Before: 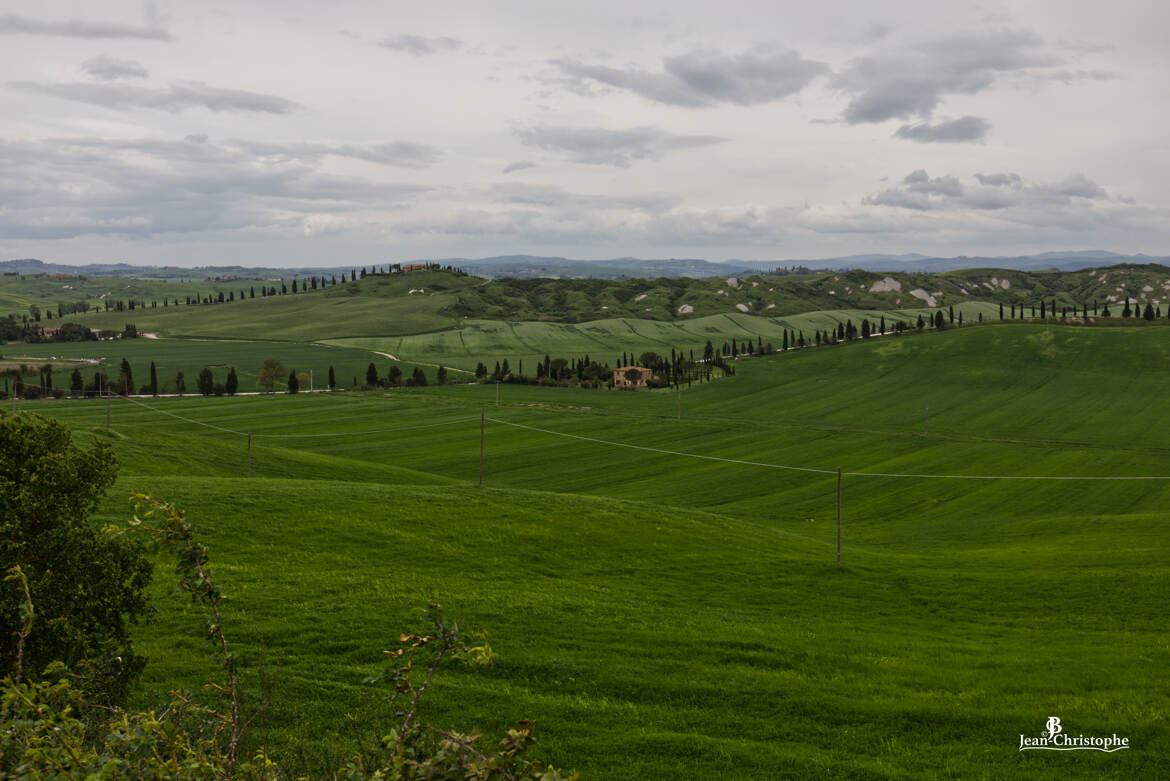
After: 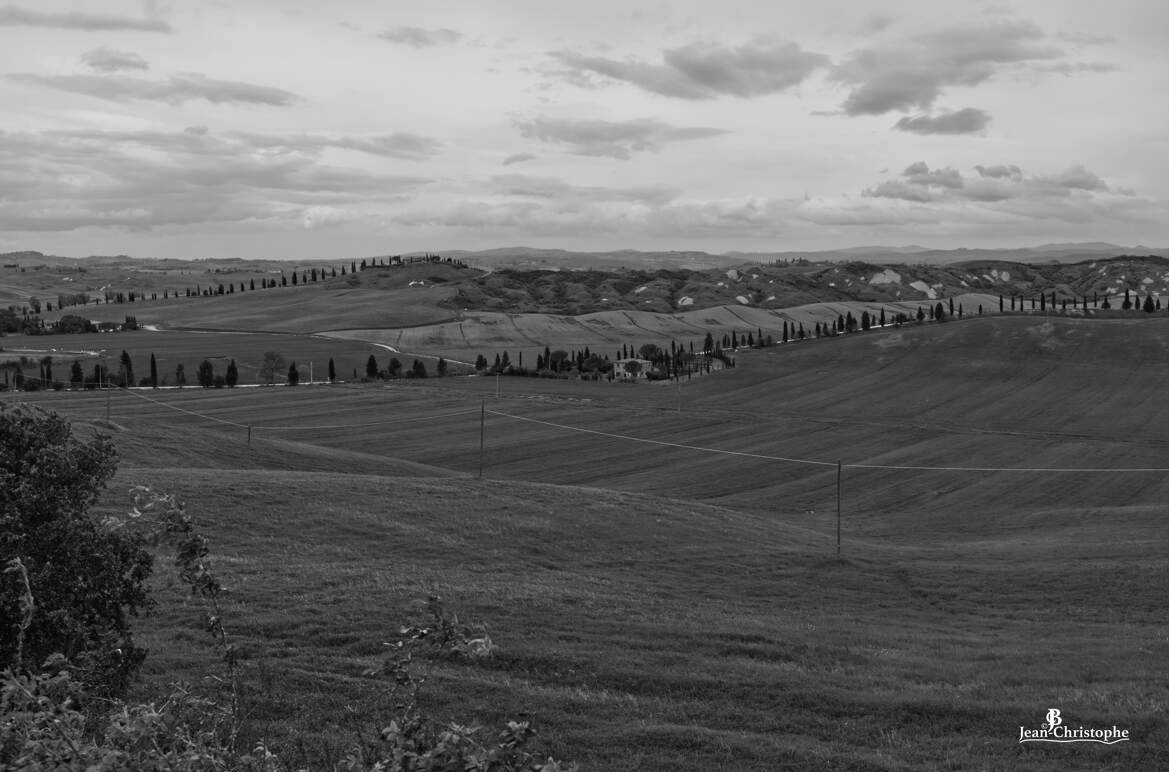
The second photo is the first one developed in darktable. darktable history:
monochrome: on, module defaults
crop: top 1.049%, right 0.001%
haze removal: adaptive false
color correction: saturation 0.99
